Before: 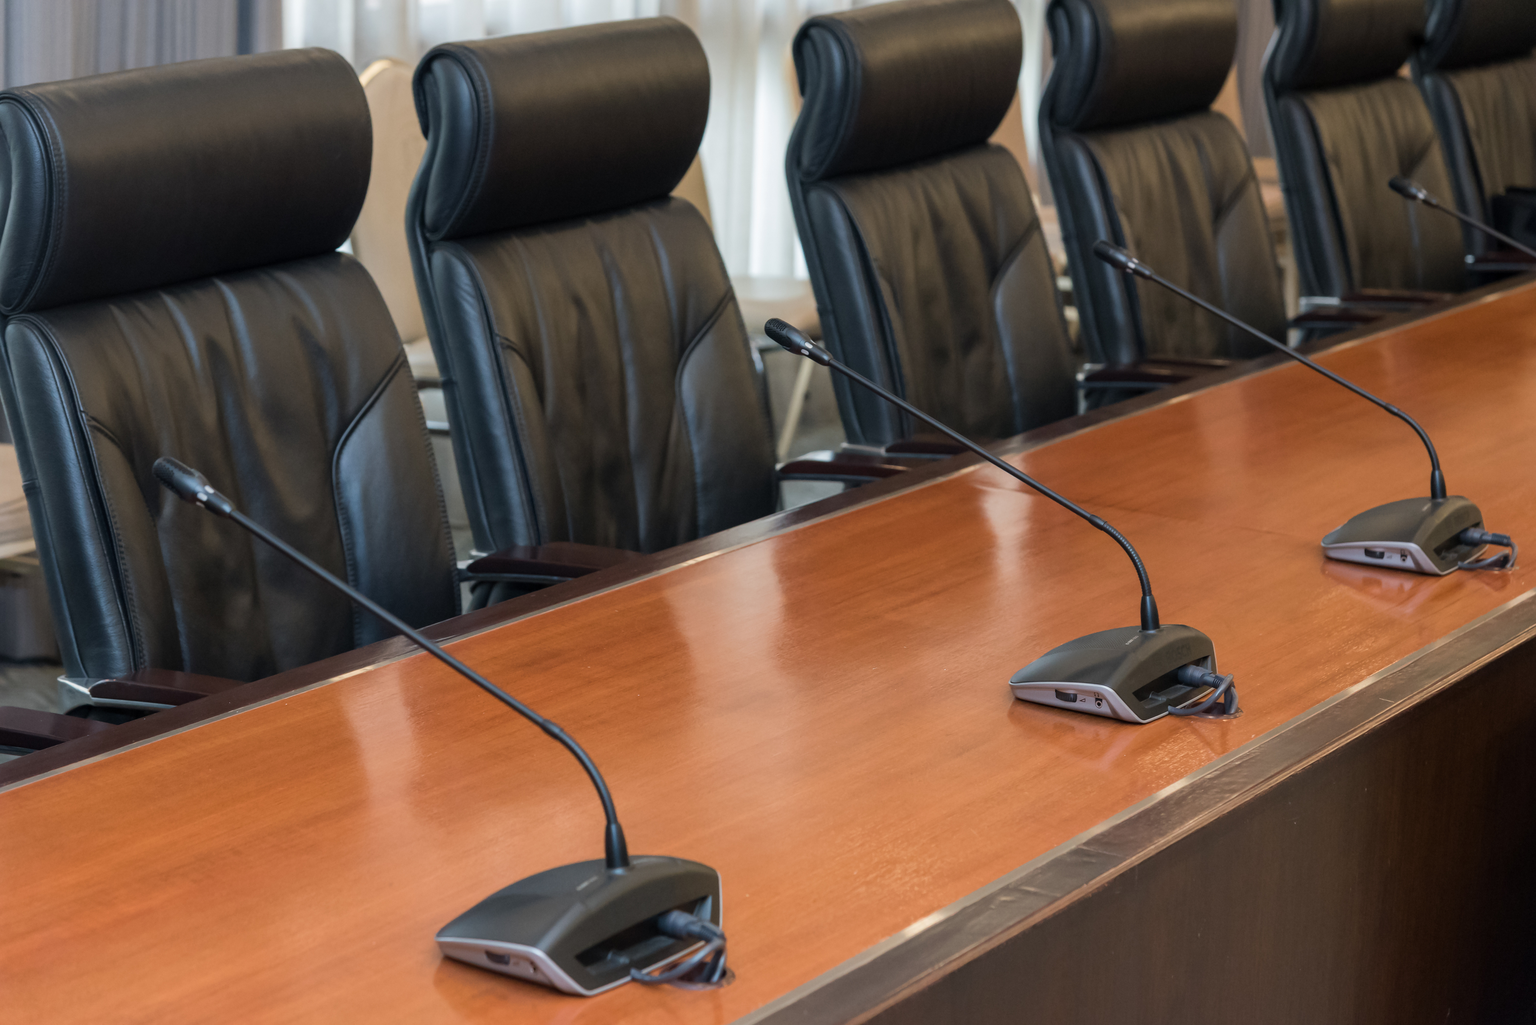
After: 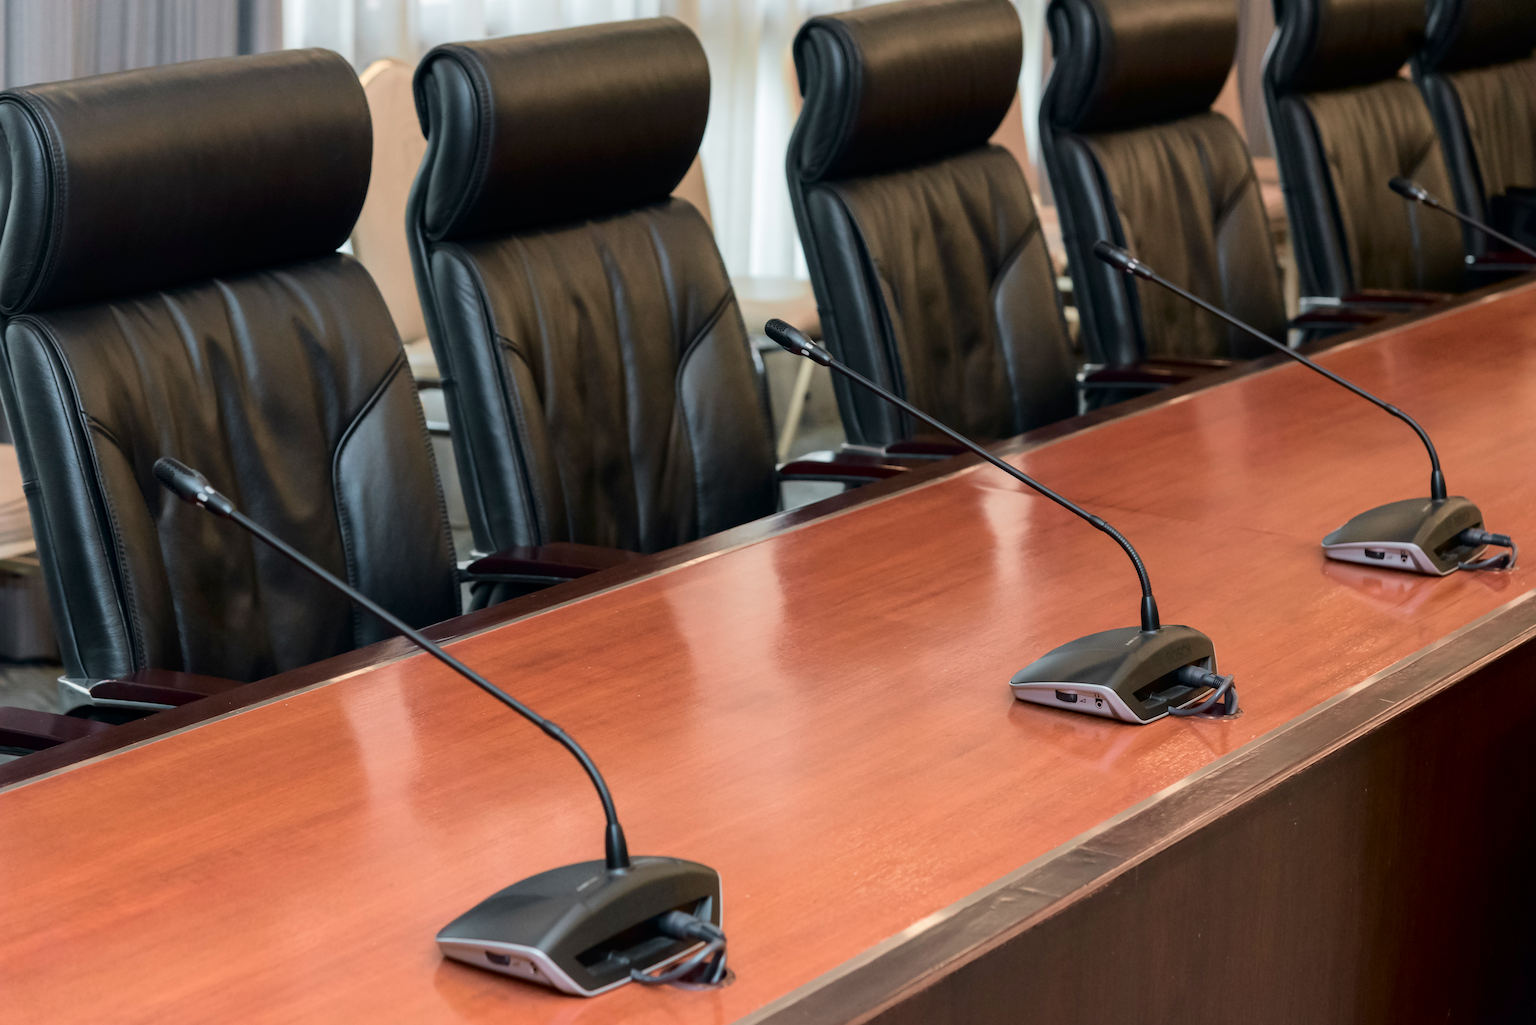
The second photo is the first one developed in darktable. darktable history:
tone curve: curves: ch0 [(0.003, 0) (0.066, 0.023) (0.149, 0.094) (0.264, 0.238) (0.395, 0.421) (0.517, 0.56) (0.688, 0.743) (0.813, 0.846) (1, 1)]; ch1 [(0, 0) (0.164, 0.115) (0.337, 0.332) (0.39, 0.398) (0.464, 0.461) (0.501, 0.5) (0.521, 0.535) (0.571, 0.588) (0.652, 0.681) (0.733, 0.749) (0.811, 0.796) (1, 1)]; ch2 [(0, 0) (0.337, 0.382) (0.464, 0.476) (0.501, 0.502) (0.527, 0.54) (0.556, 0.567) (0.6, 0.59) (0.687, 0.675) (1, 1)], color space Lab, independent channels, preserve colors none
